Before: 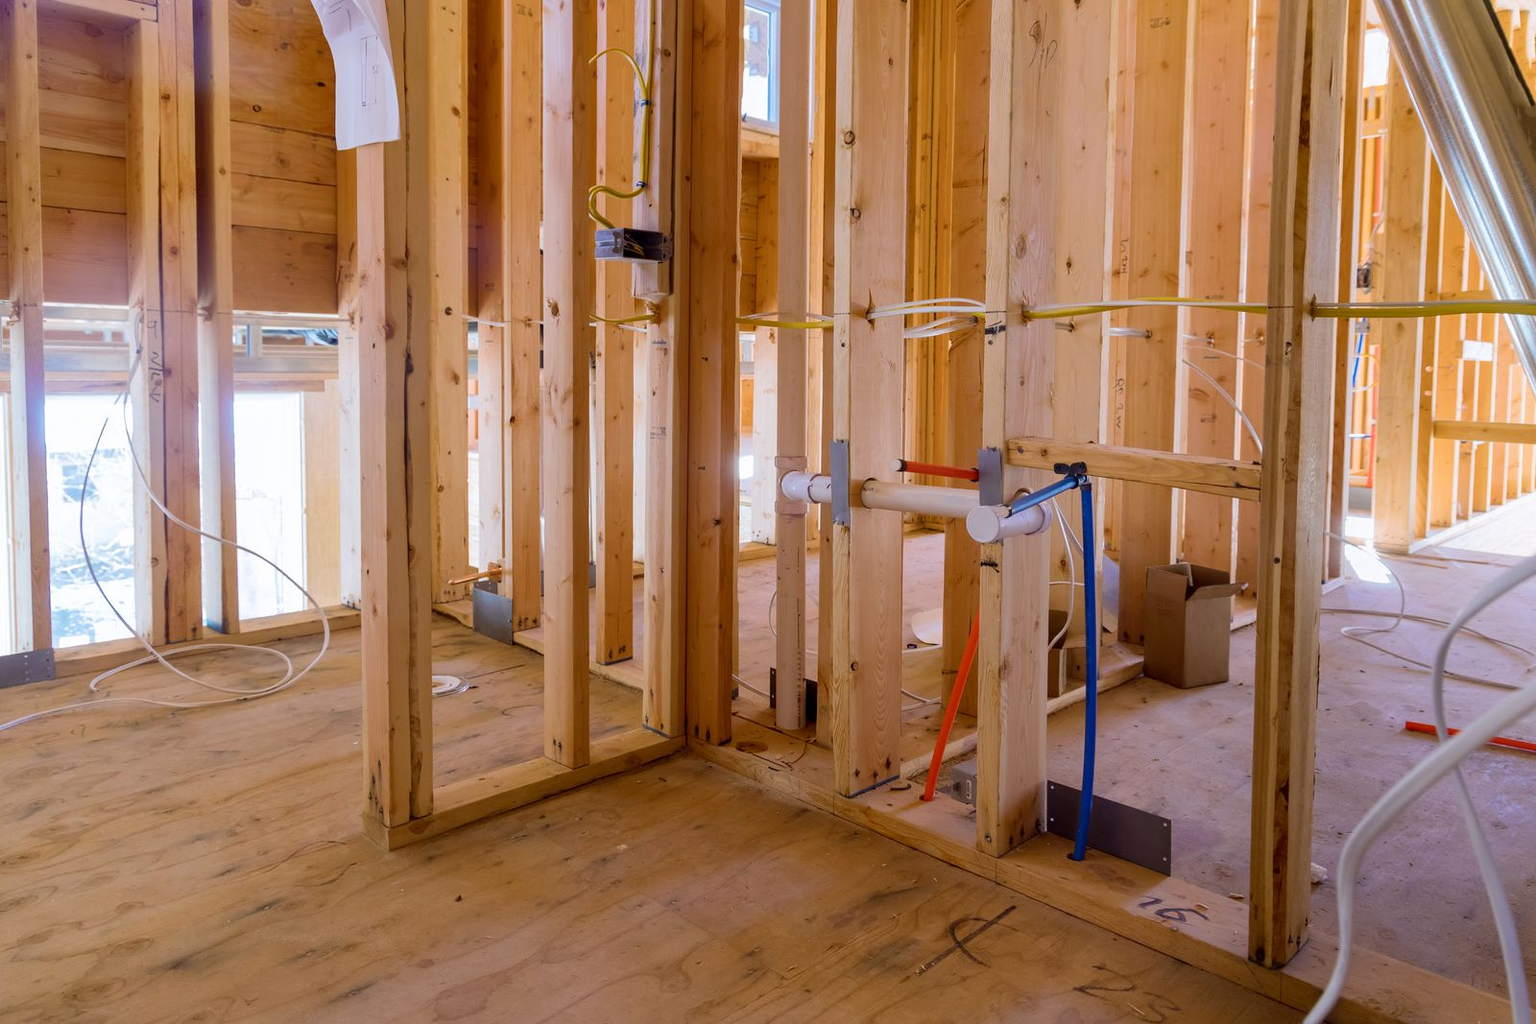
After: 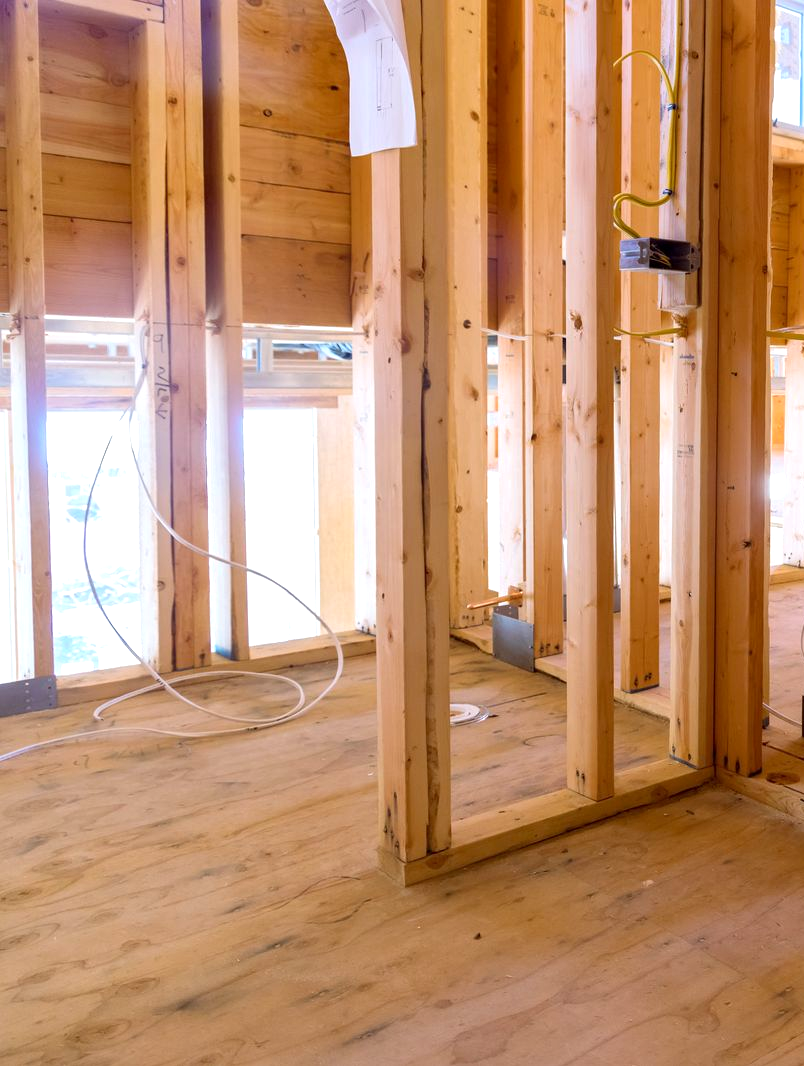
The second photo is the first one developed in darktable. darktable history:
exposure: black level correction 0.001, exposure 0.5 EV, compensate exposure bias true, compensate highlight preservation false
crop and rotate: left 0.062%, right 49.646%
